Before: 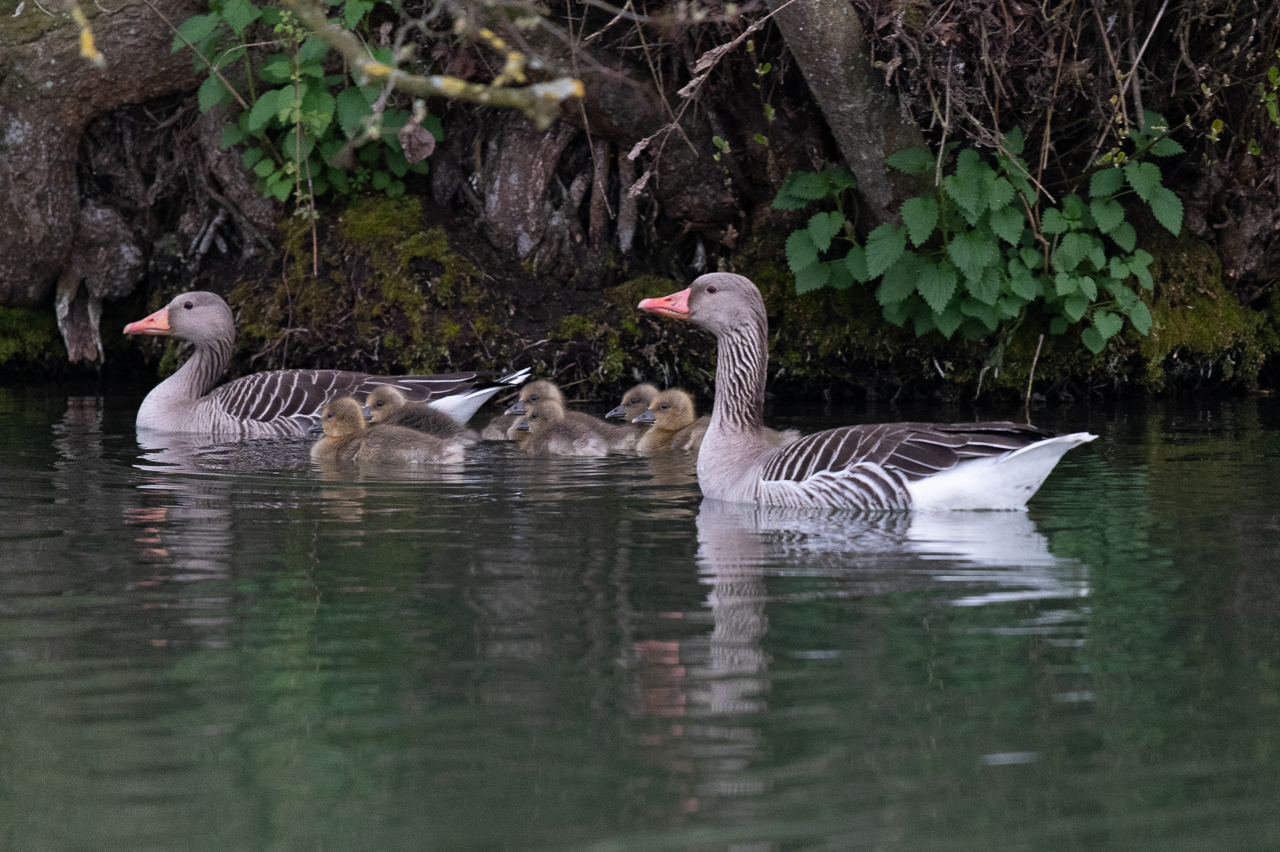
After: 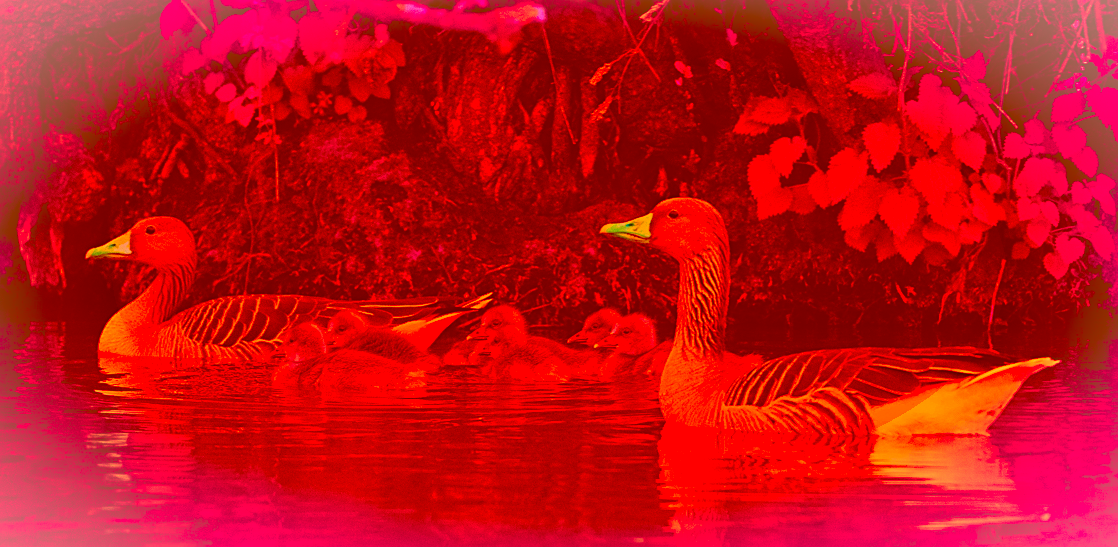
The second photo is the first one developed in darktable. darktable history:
sharpen: on, module defaults
crop: left 2.996%, top 8.909%, right 9.622%, bottom 26.775%
color correction: highlights a* -39.28, highlights b* -39.32, shadows a* -39.9, shadows b* -39.86, saturation -2.95
shadows and highlights: shadows 6.68, soften with gaussian
vignetting: fall-off radius 68.85%, brightness 0.284, saturation 0.001, automatic ratio true, unbound false
